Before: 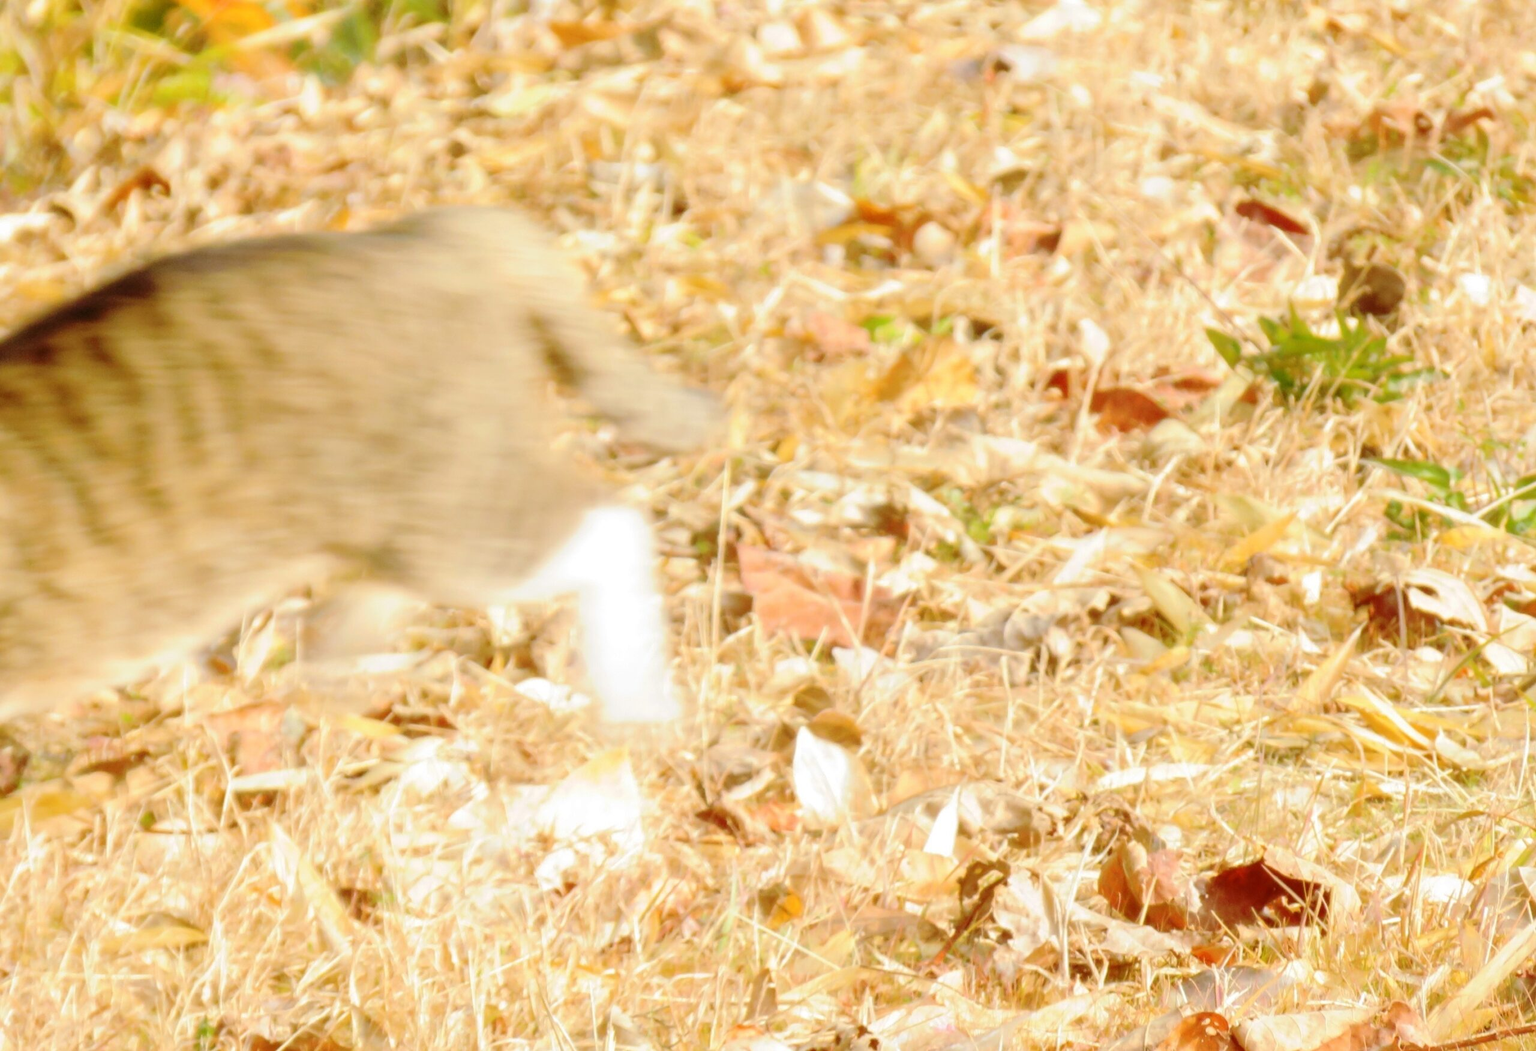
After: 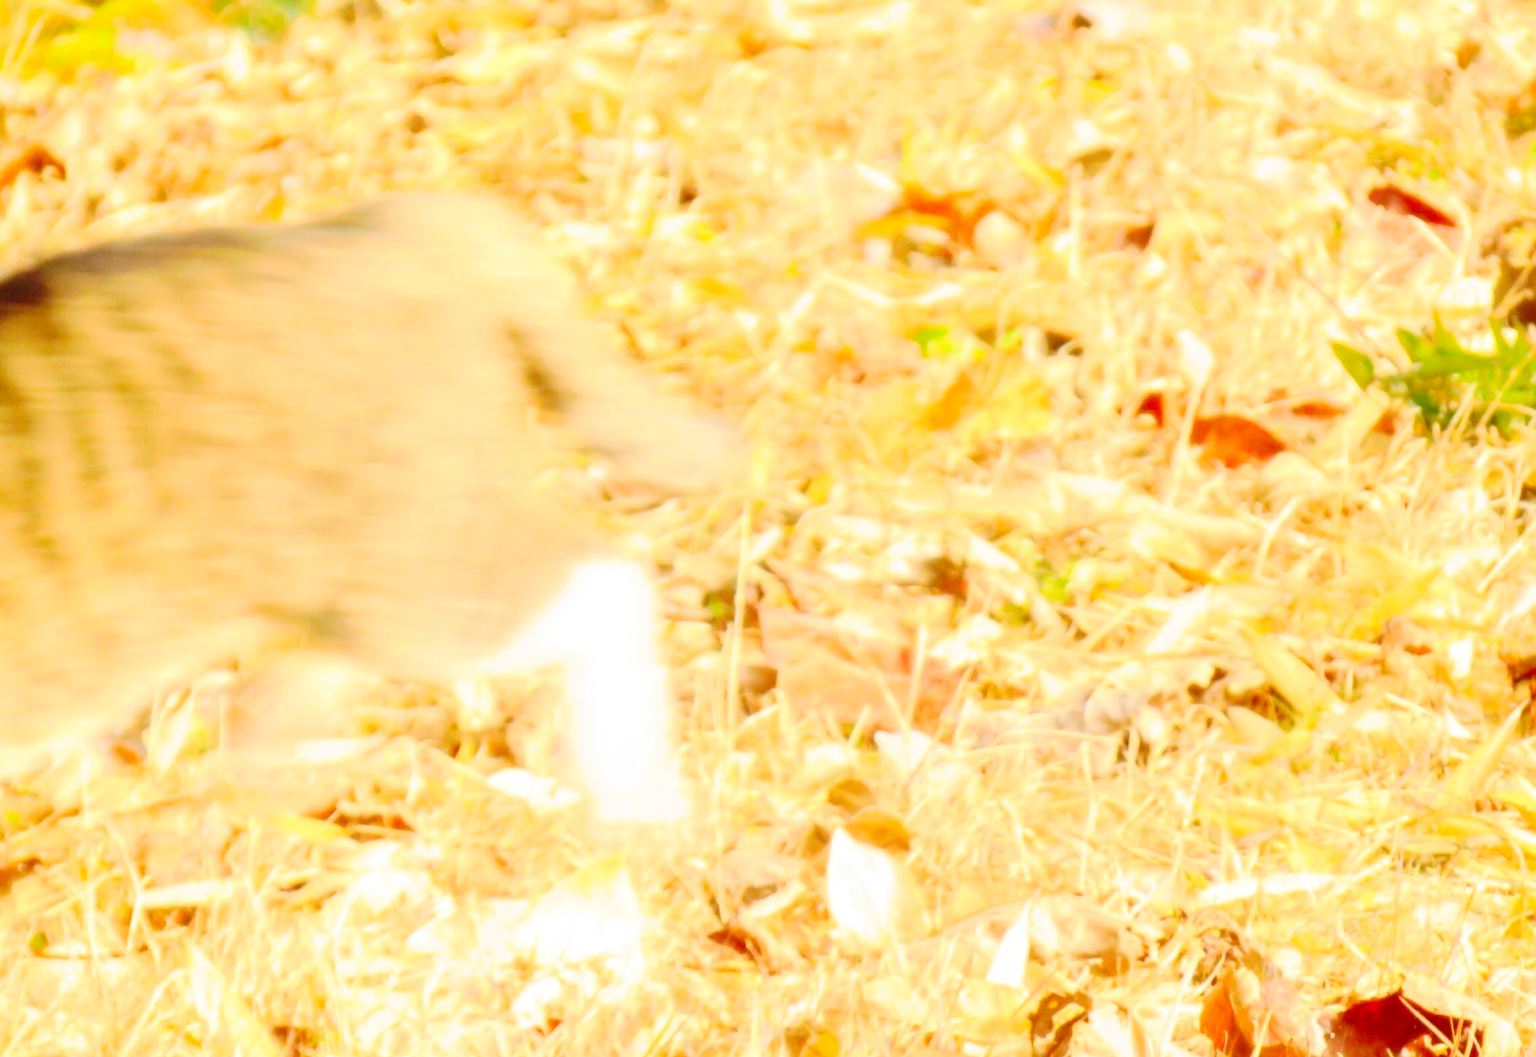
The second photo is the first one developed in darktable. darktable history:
contrast brightness saturation: contrast 0.245, brightness 0.25, saturation 0.384
crop and rotate: left 7.578%, top 4.649%, right 10.581%, bottom 12.933%
